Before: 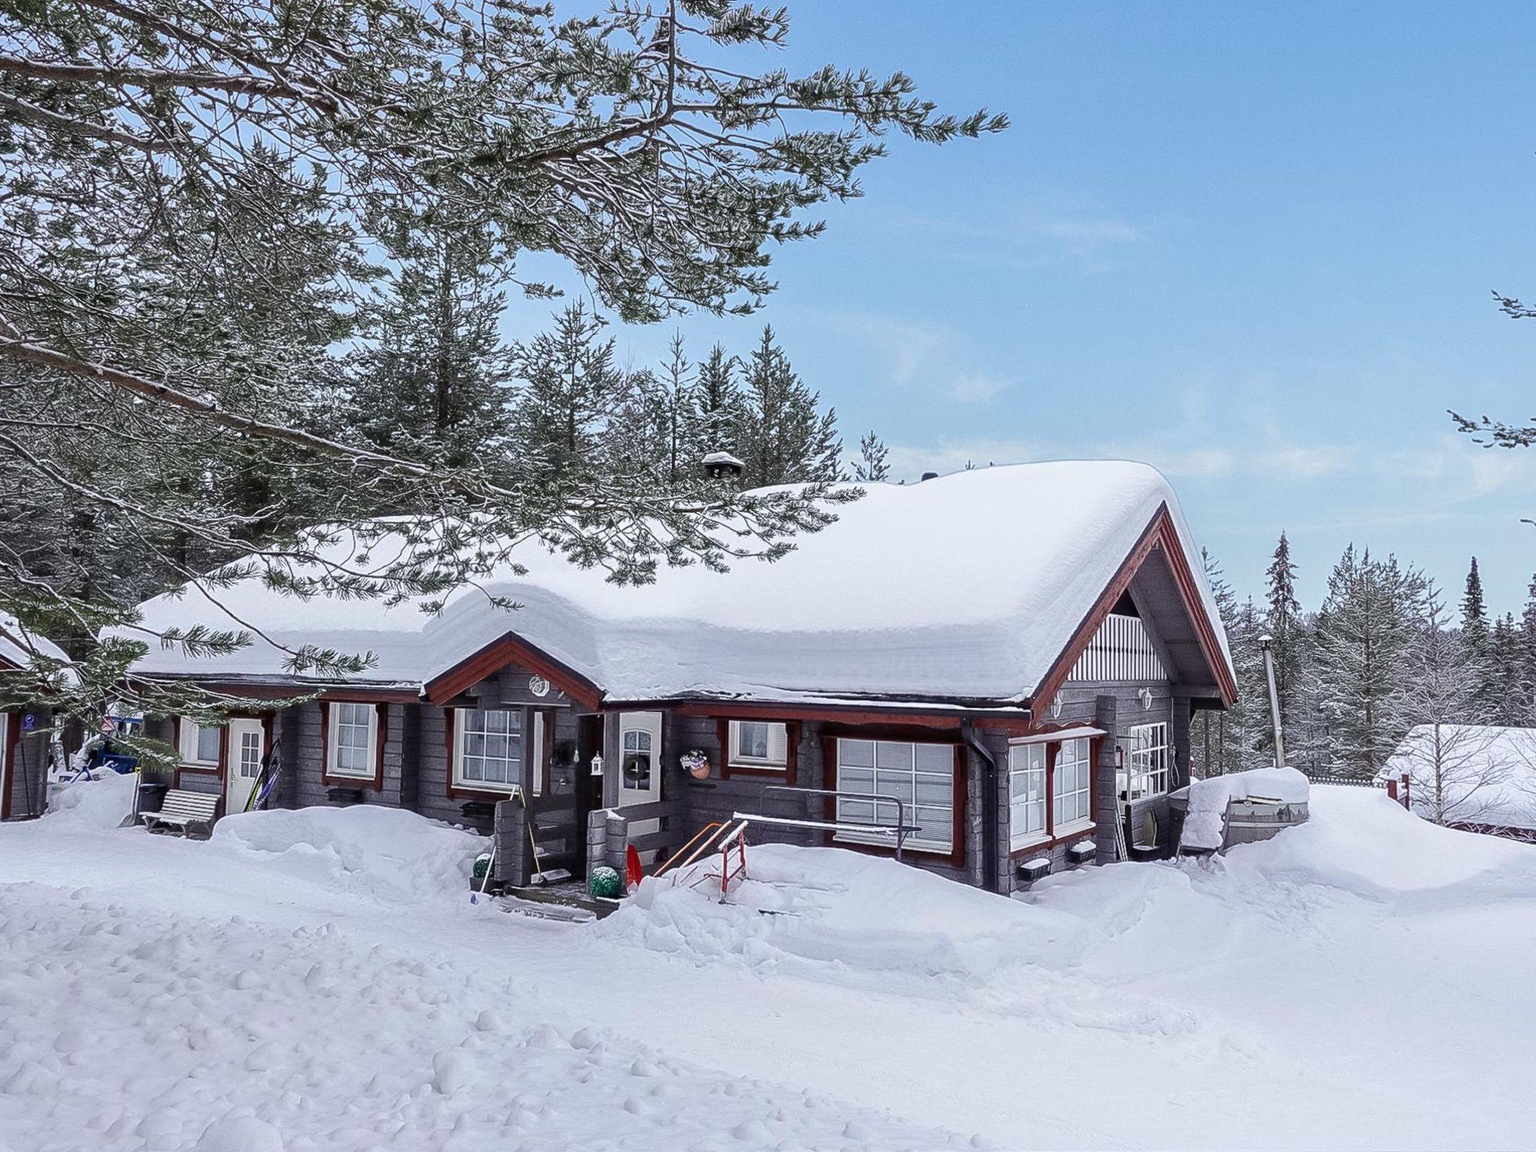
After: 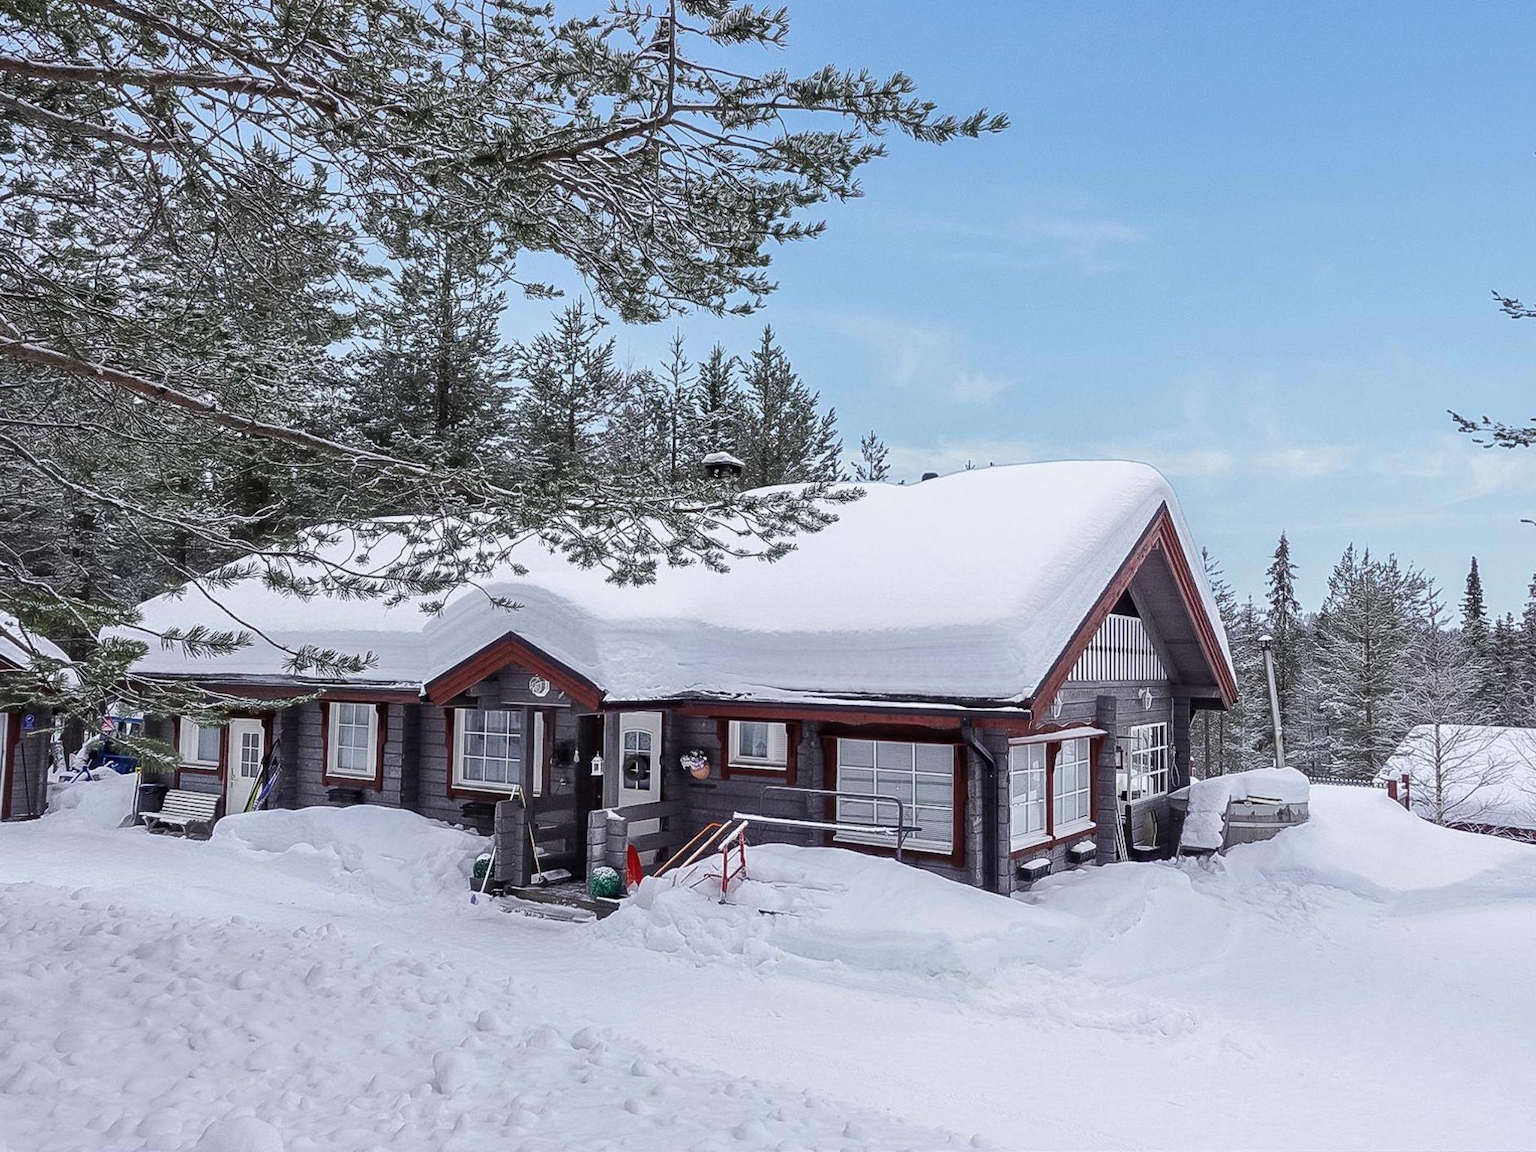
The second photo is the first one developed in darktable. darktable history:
color balance rgb: linear chroma grading › global chroma 1.018%, linear chroma grading › mid-tones -1.037%, perceptual saturation grading › global saturation -3.285%, perceptual saturation grading › shadows -2.837%
